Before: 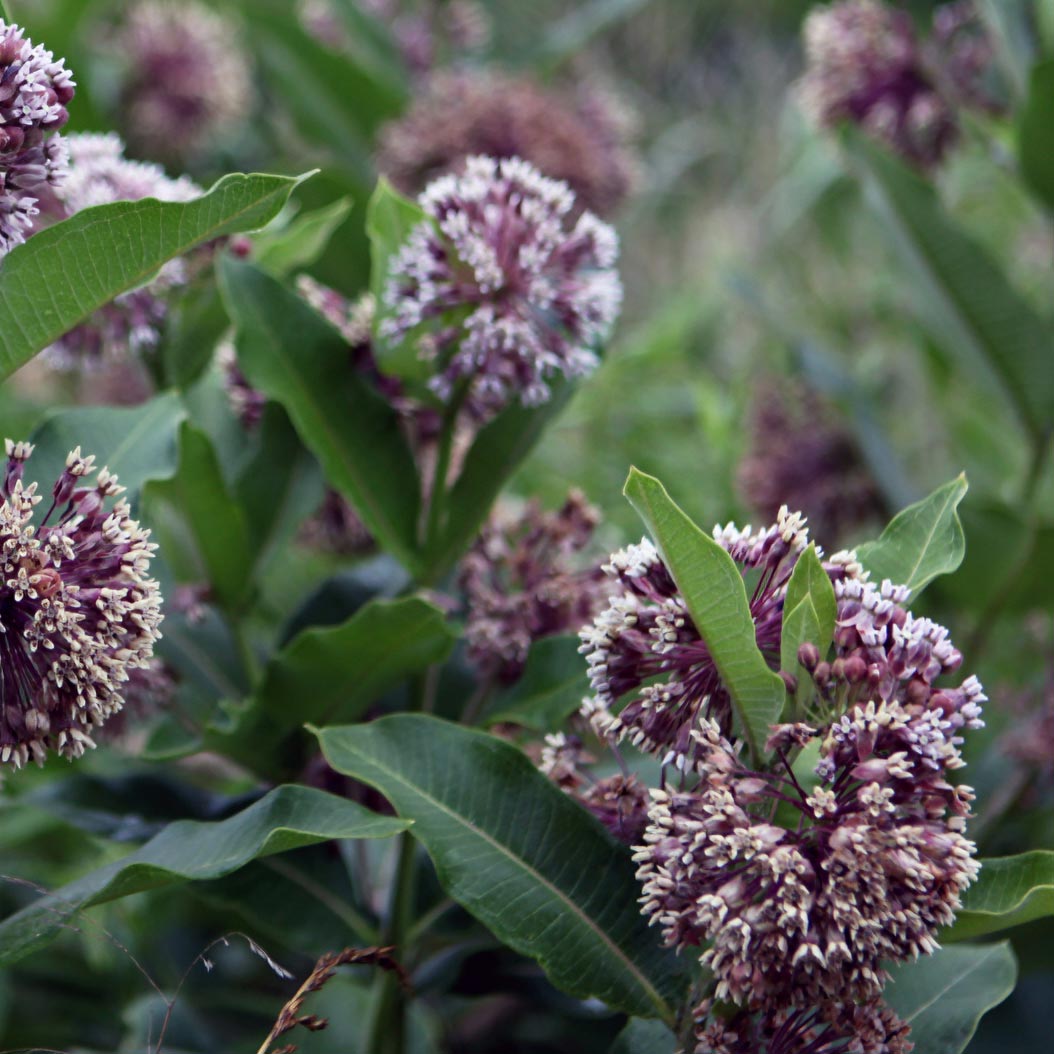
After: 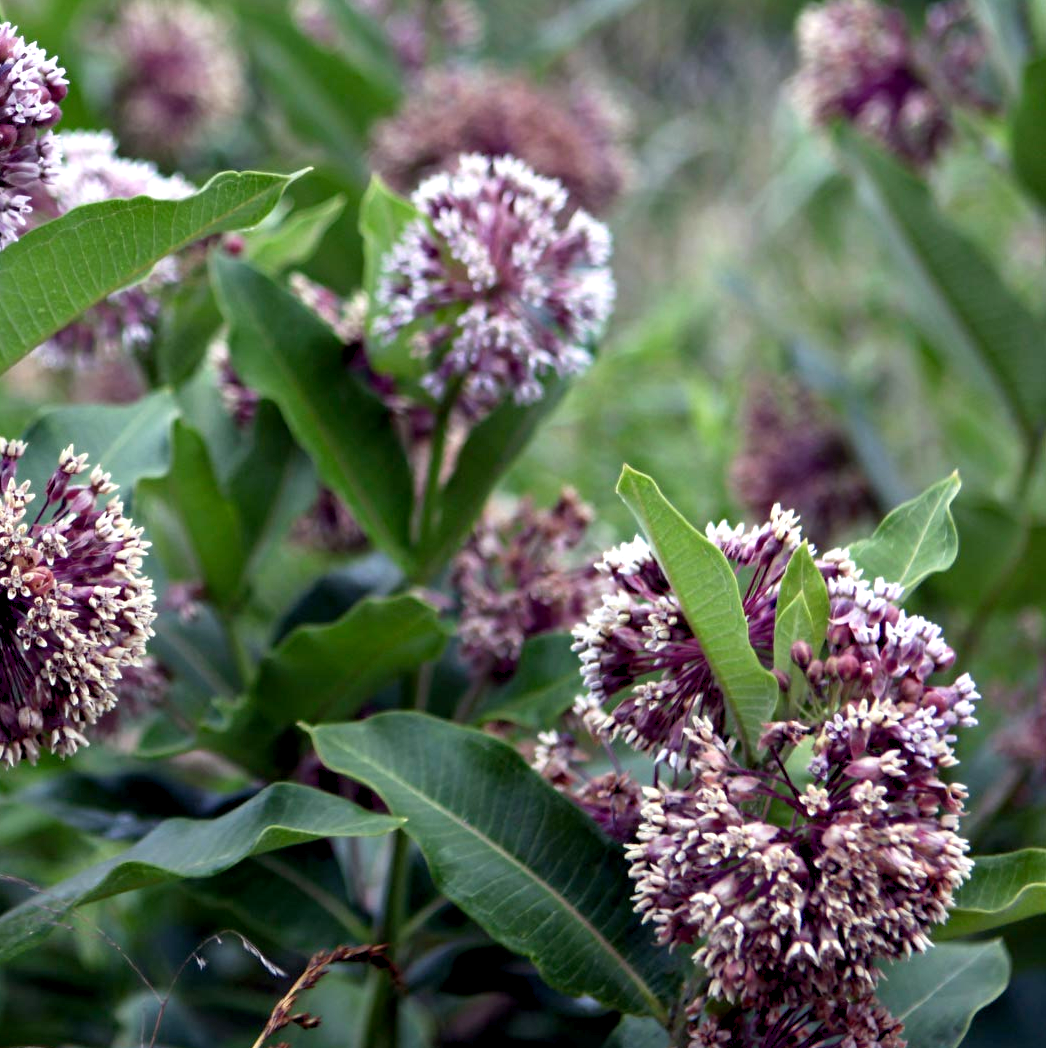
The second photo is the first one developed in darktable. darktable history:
crop and rotate: left 0.697%, top 0.303%, bottom 0.242%
exposure: black level correction 0.005, exposure 0.015 EV, compensate exposure bias true, compensate highlight preservation false
levels: white 99.93%, levels [0, 0.43, 0.859]
